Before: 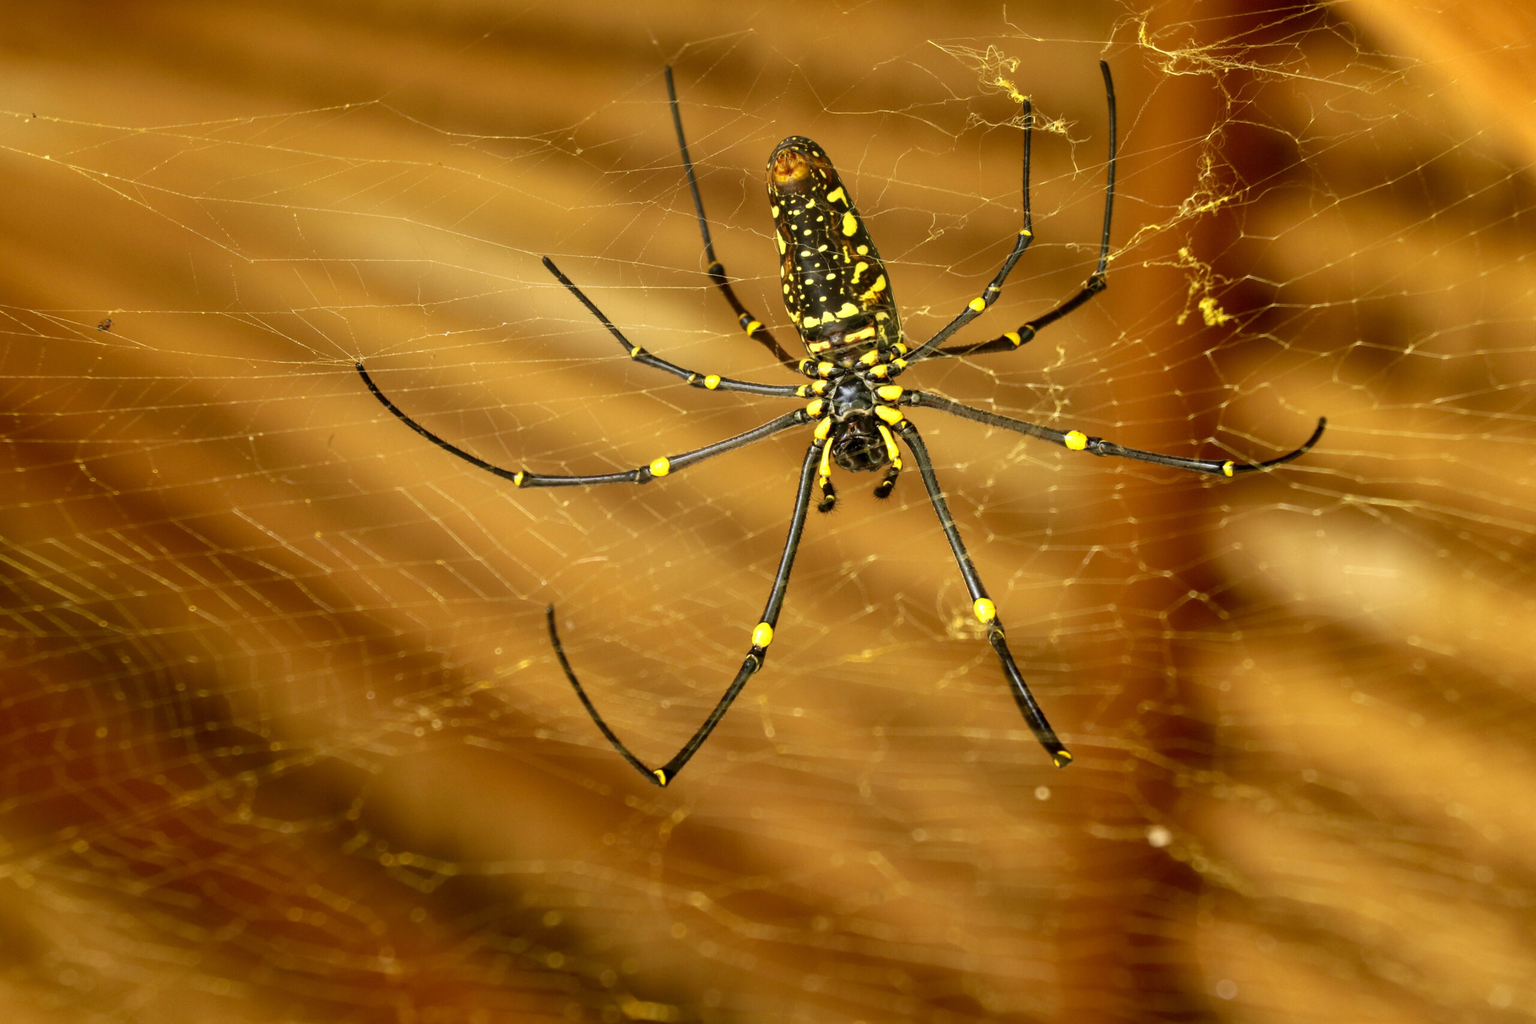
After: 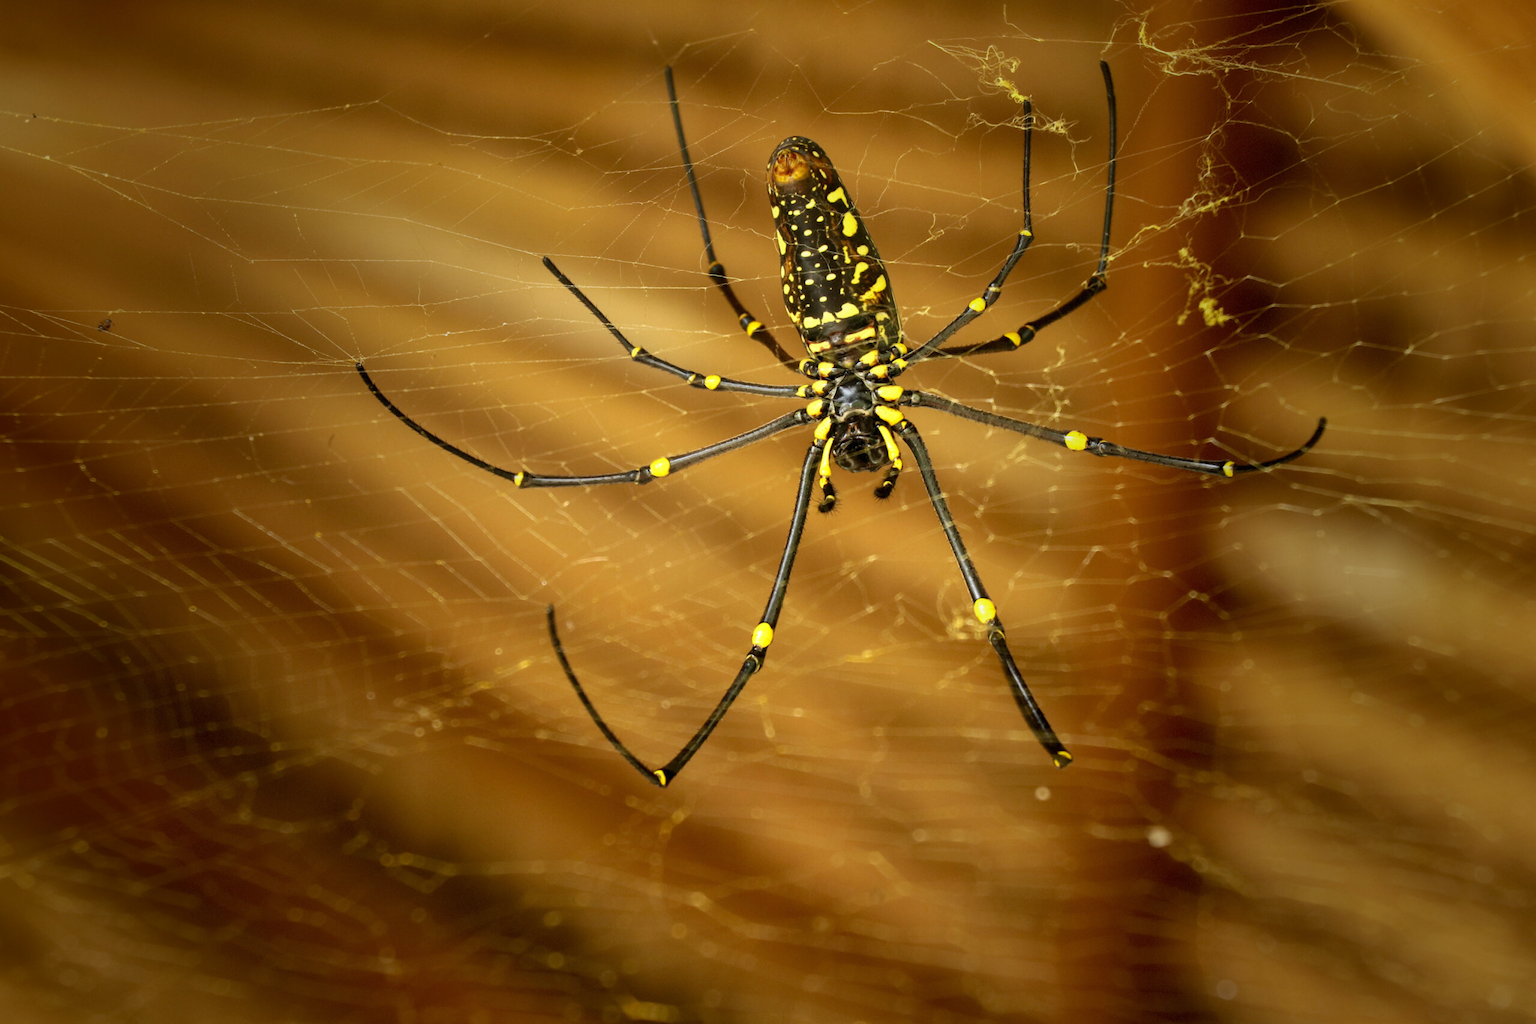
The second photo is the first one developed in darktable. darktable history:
vignetting: fall-off start 16.59%, fall-off radius 101.19%, brightness -0.599, saturation 0, width/height ratio 0.712, dithering 8-bit output, unbound false
tone equalizer: edges refinement/feathering 500, mask exposure compensation -1.57 EV, preserve details no
